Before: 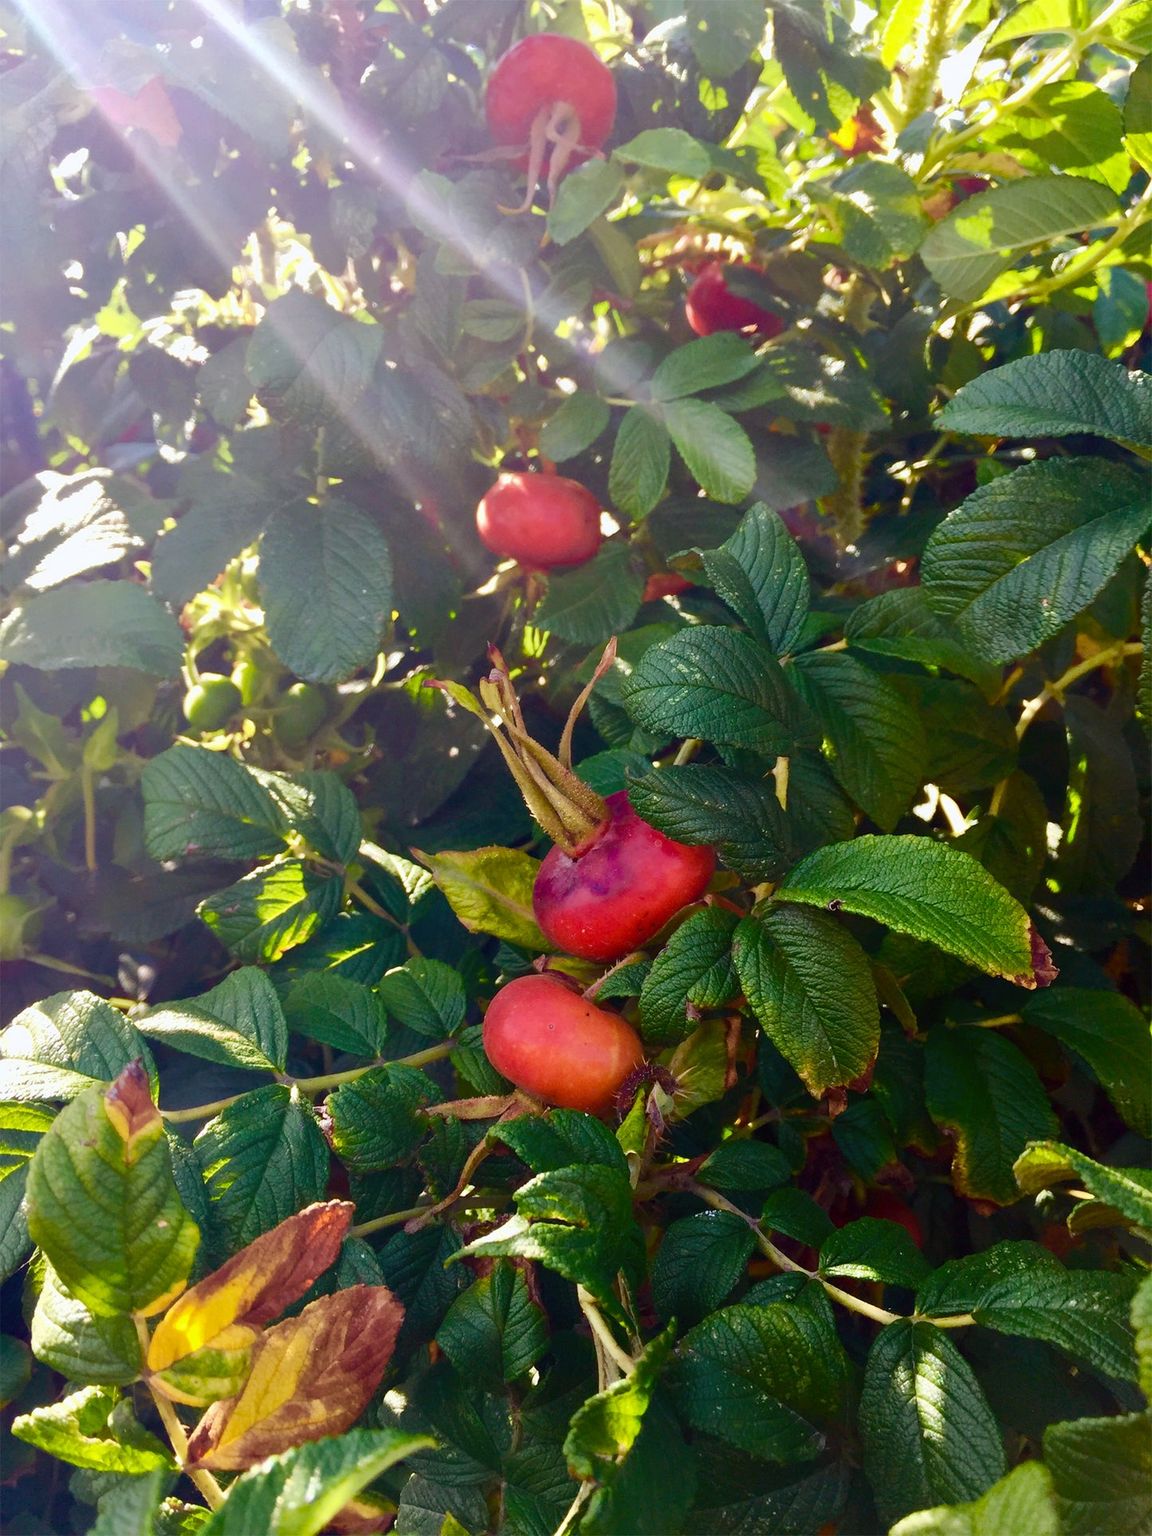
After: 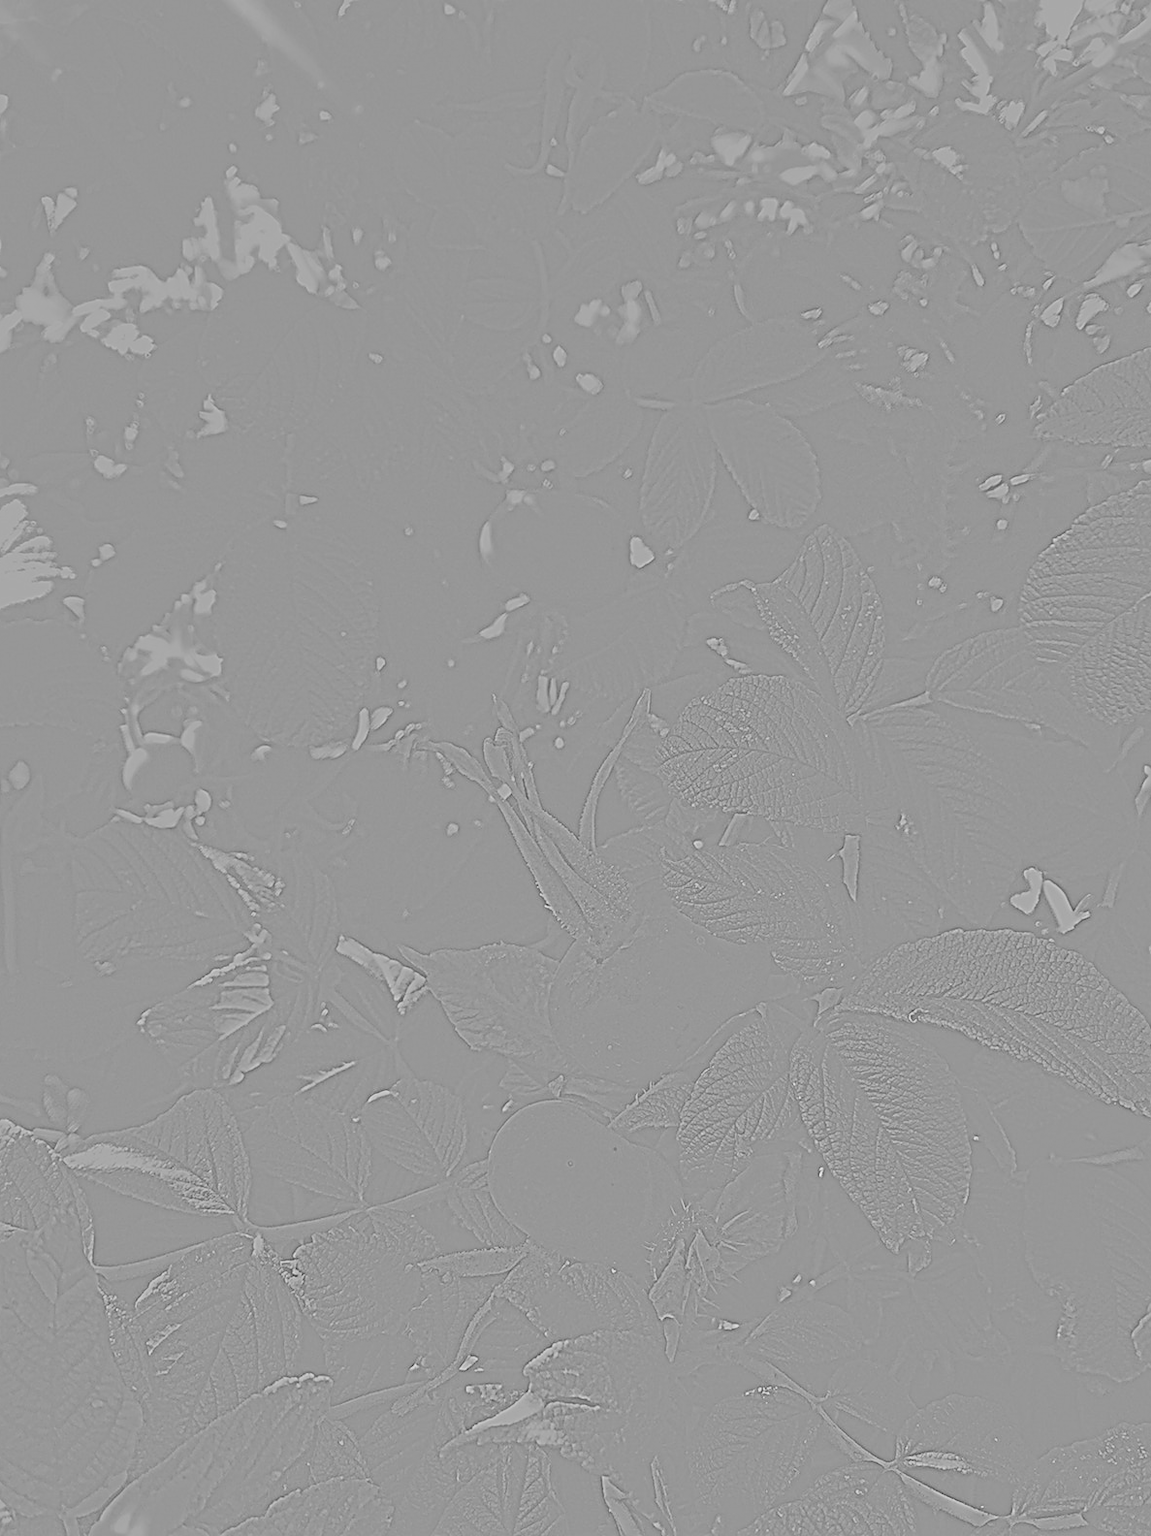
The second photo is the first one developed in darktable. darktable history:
crop and rotate: left 7.196%, top 4.574%, right 10.605%, bottom 13.178%
exposure: exposure 0.7 EV, compensate highlight preservation false
highpass: sharpness 6%, contrast boost 7.63%
filmic rgb: black relative exposure -5 EV, hardness 2.88, contrast 1.2, highlights saturation mix -30%
sharpen: on, module defaults
color balance rgb: linear chroma grading › global chroma 25%, perceptual saturation grading › global saturation 40%, perceptual saturation grading › highlights -50%, perceptual saturation grading › shadows 30%, perceptual brilliance grading › global brilliance 25%, global vibrance 60%
color balance: contrast 10%
